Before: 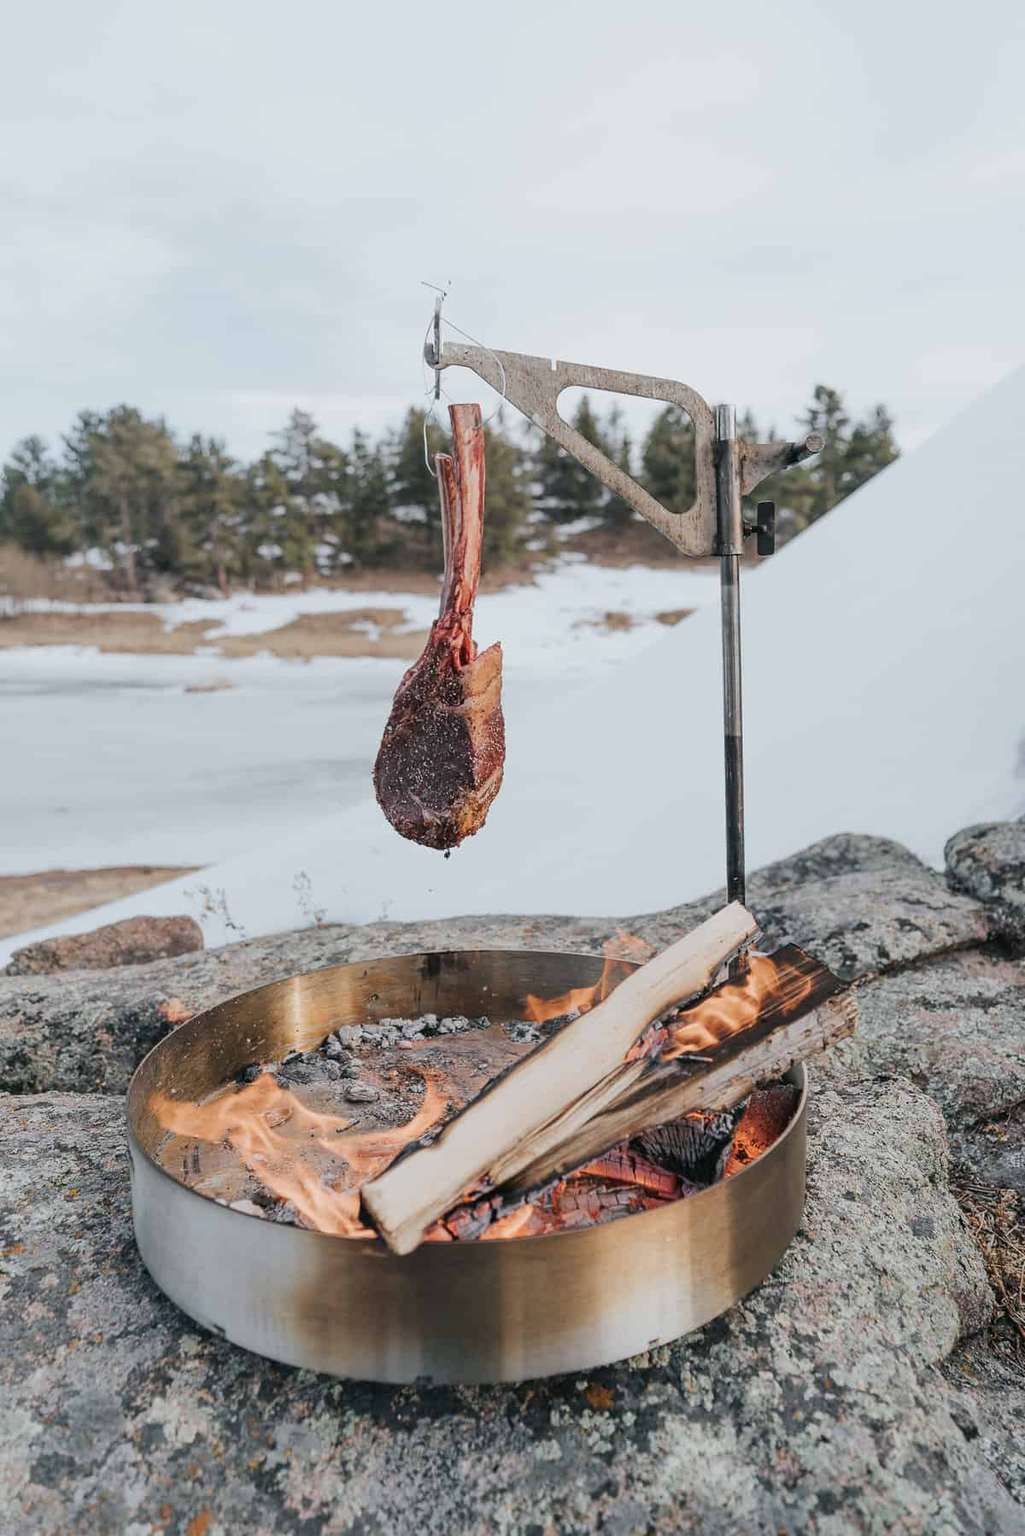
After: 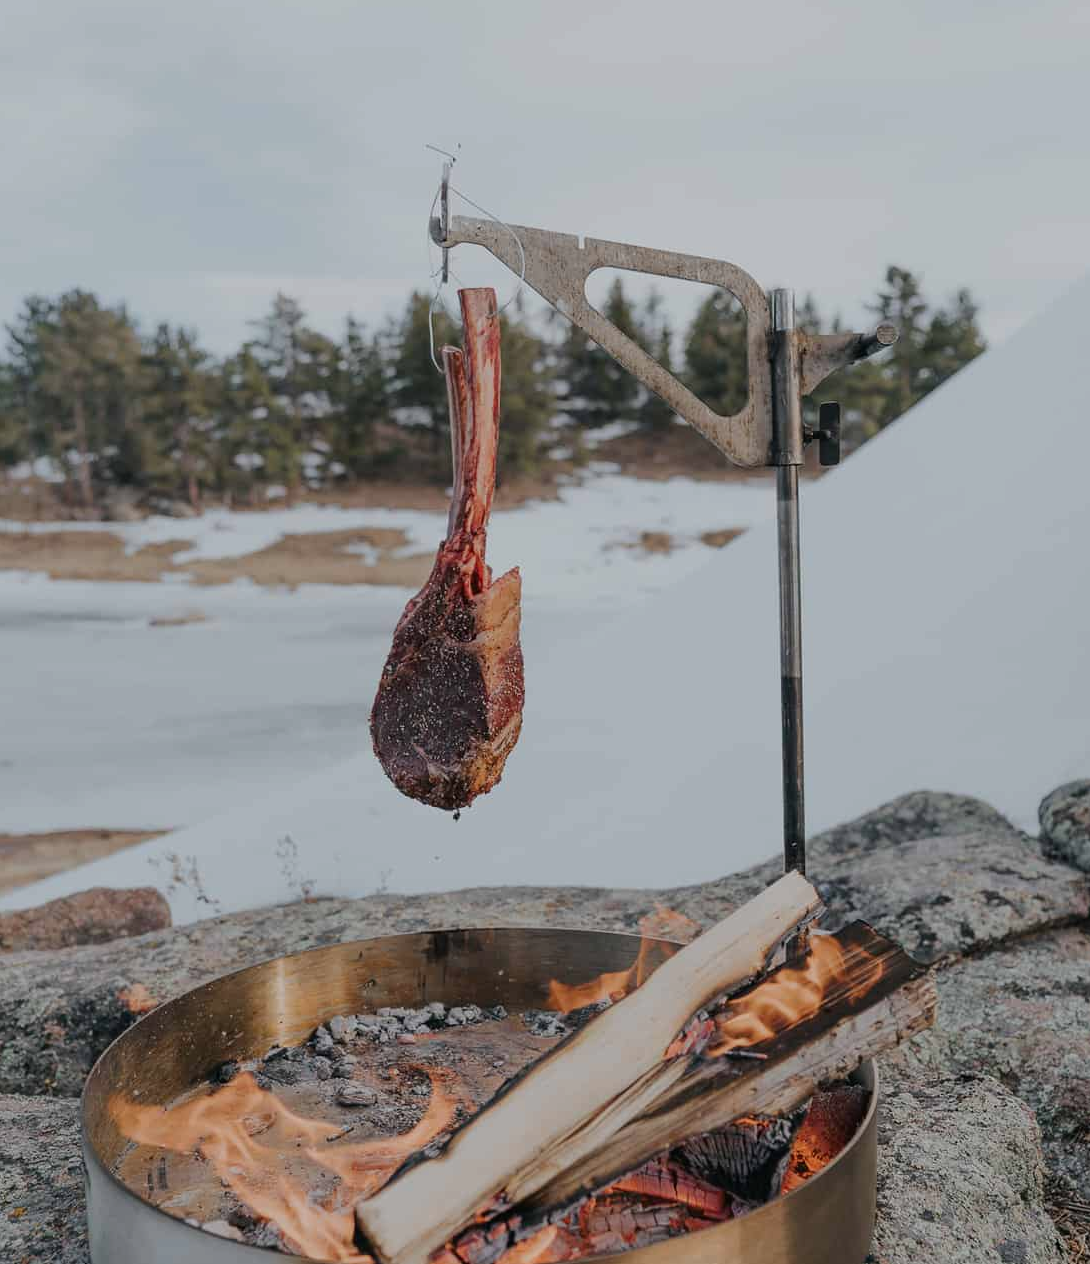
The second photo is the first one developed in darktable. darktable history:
contrast brightness saturation: saturation 0.1
bloom: size 9%, threshold 100%, strength 7%
crop: left 5.596%, top 10.314%, right 3.534%, bottom 19.395%
exposure: exposure -0.582 EV, compensate highlight preservation false
